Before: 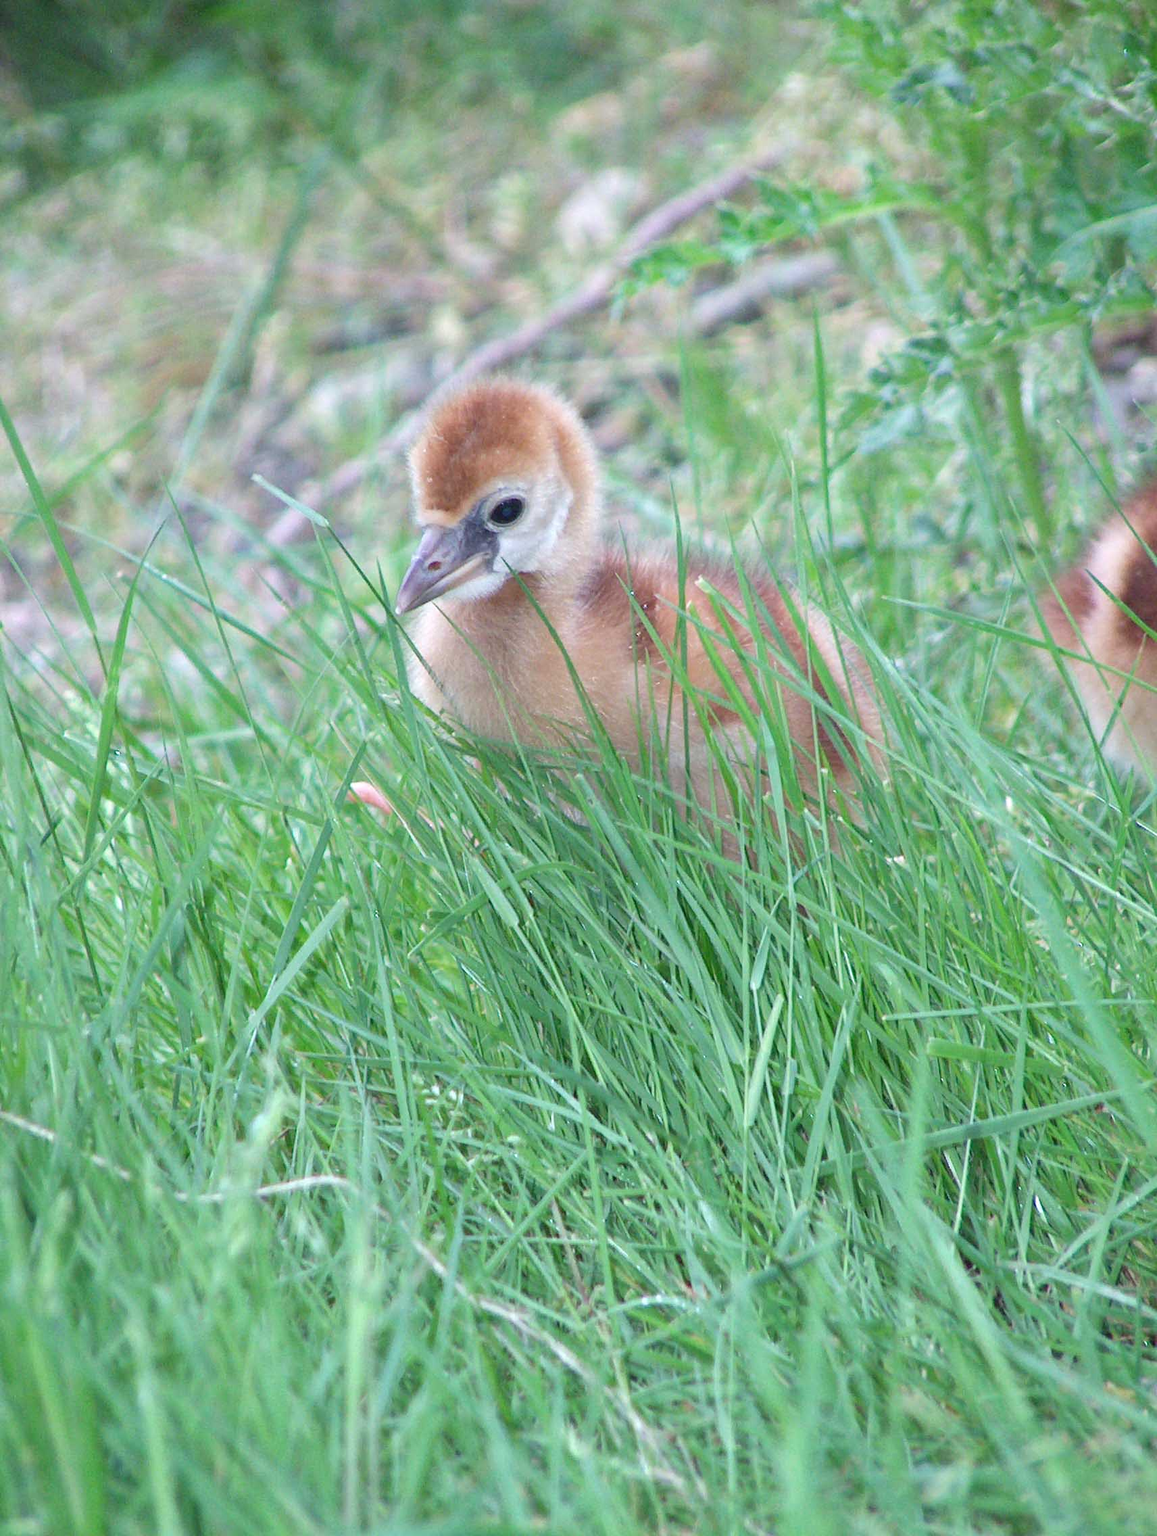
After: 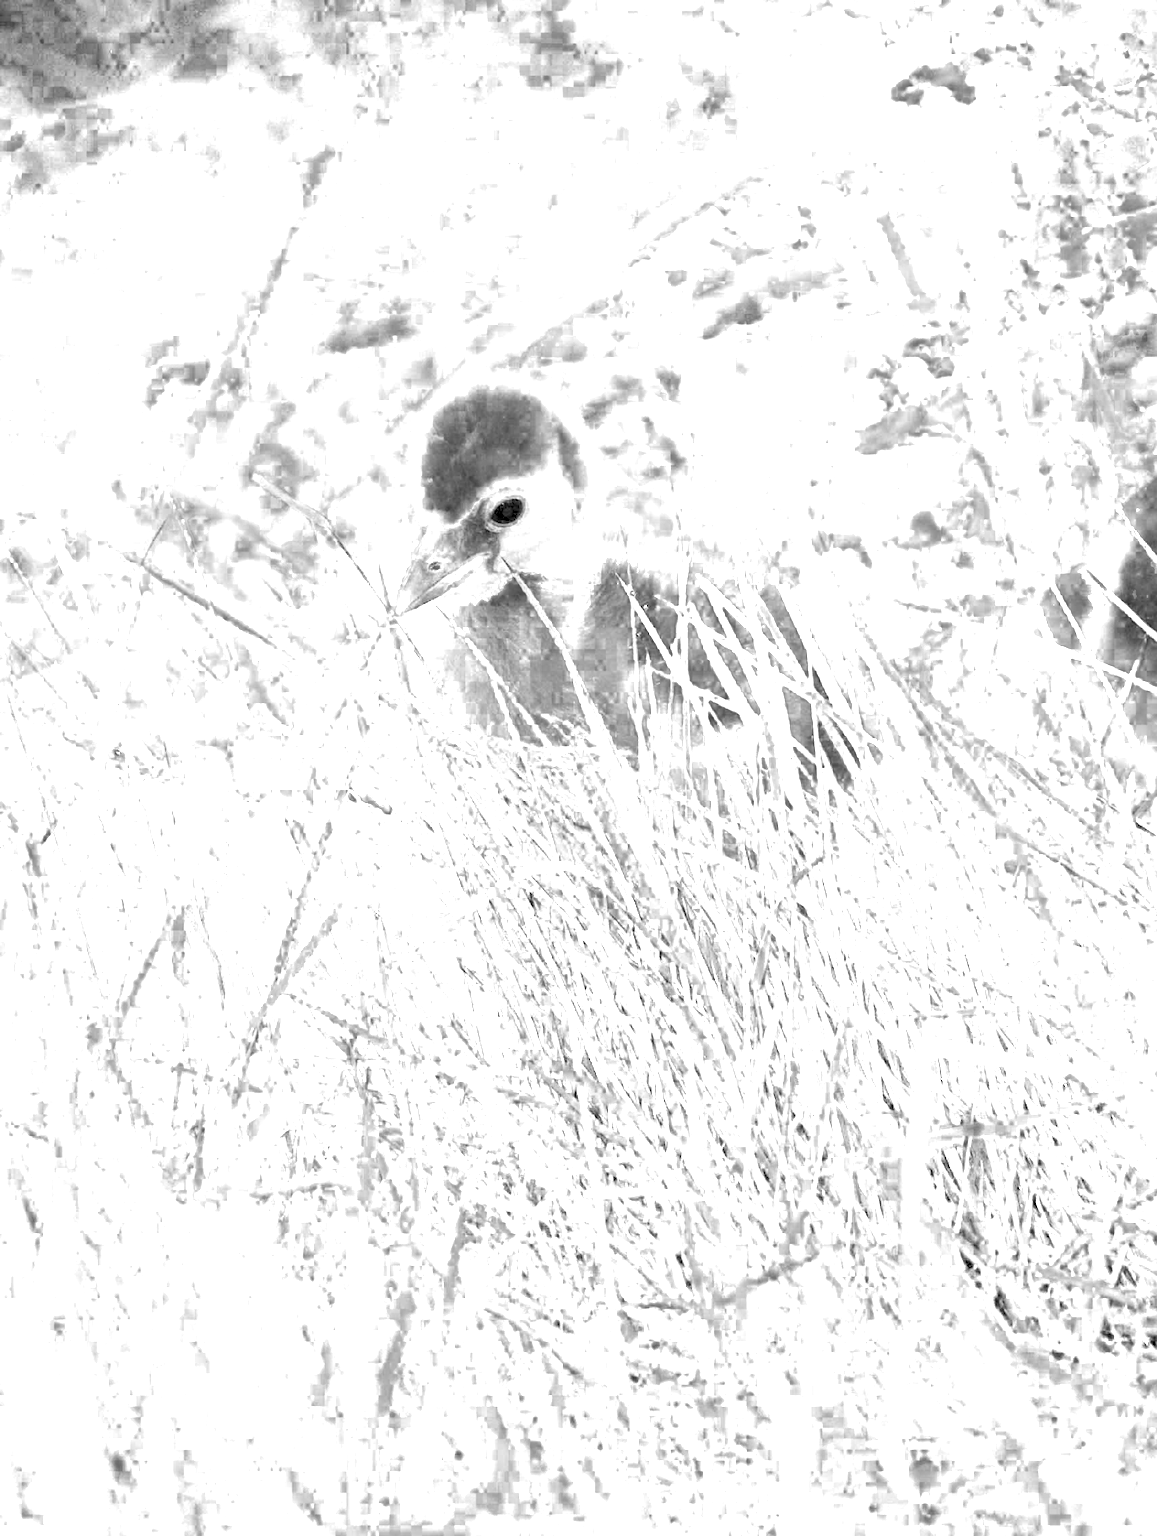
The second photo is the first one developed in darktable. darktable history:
exposure: black level correction 0.015, exposure 1.777 EV, compensate highlight preservation false
color zones: curves: ch0 [(0.002, 0.429) (0.121, 0.212) (0.198, 0.113) (0.276, 0.344) (0.331, 0.541) (0.41, 0.56) (0.482, 0.289) (0.619, 0.227) (0.721, 0.18) (0.821, 0.435) (0.928, 0.555) (1, 0.587)]; ch1 [(0, 0) (0.143, 0) (0.286, 0) (0.429, 0) (0.571, 0) (0.714, 0) (0.857, 0)]
color correction: highlights b* 0.025, saturation 1.85
